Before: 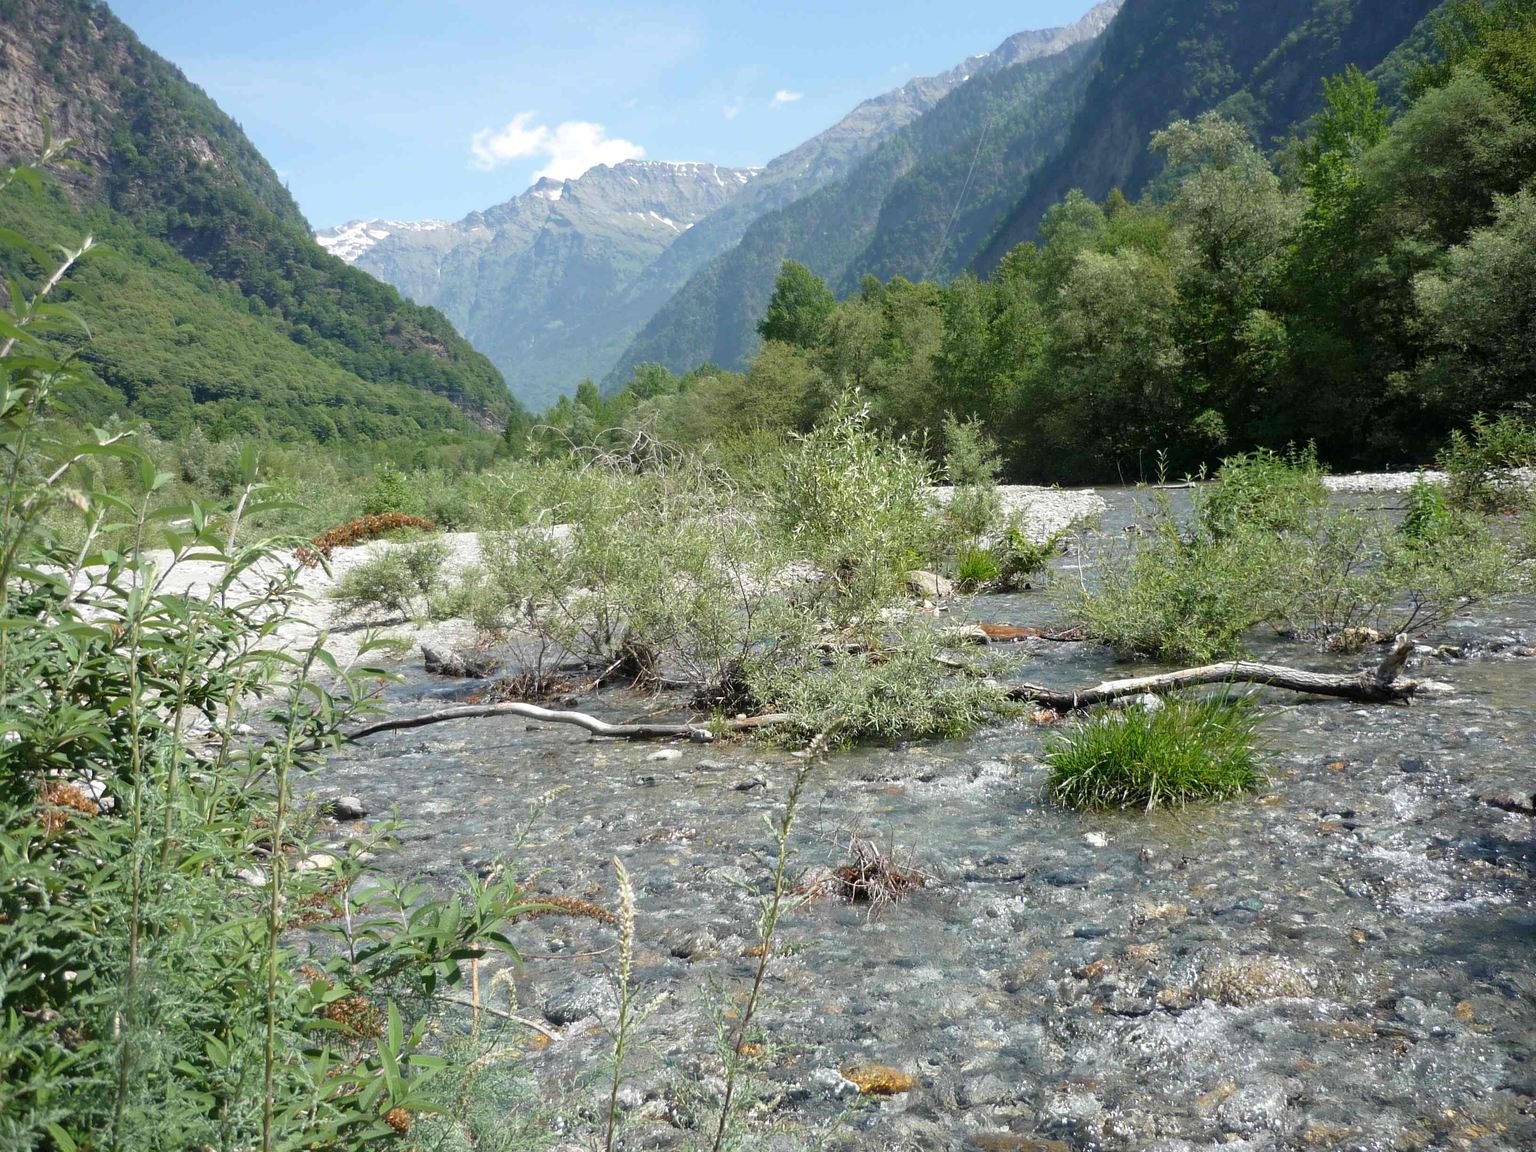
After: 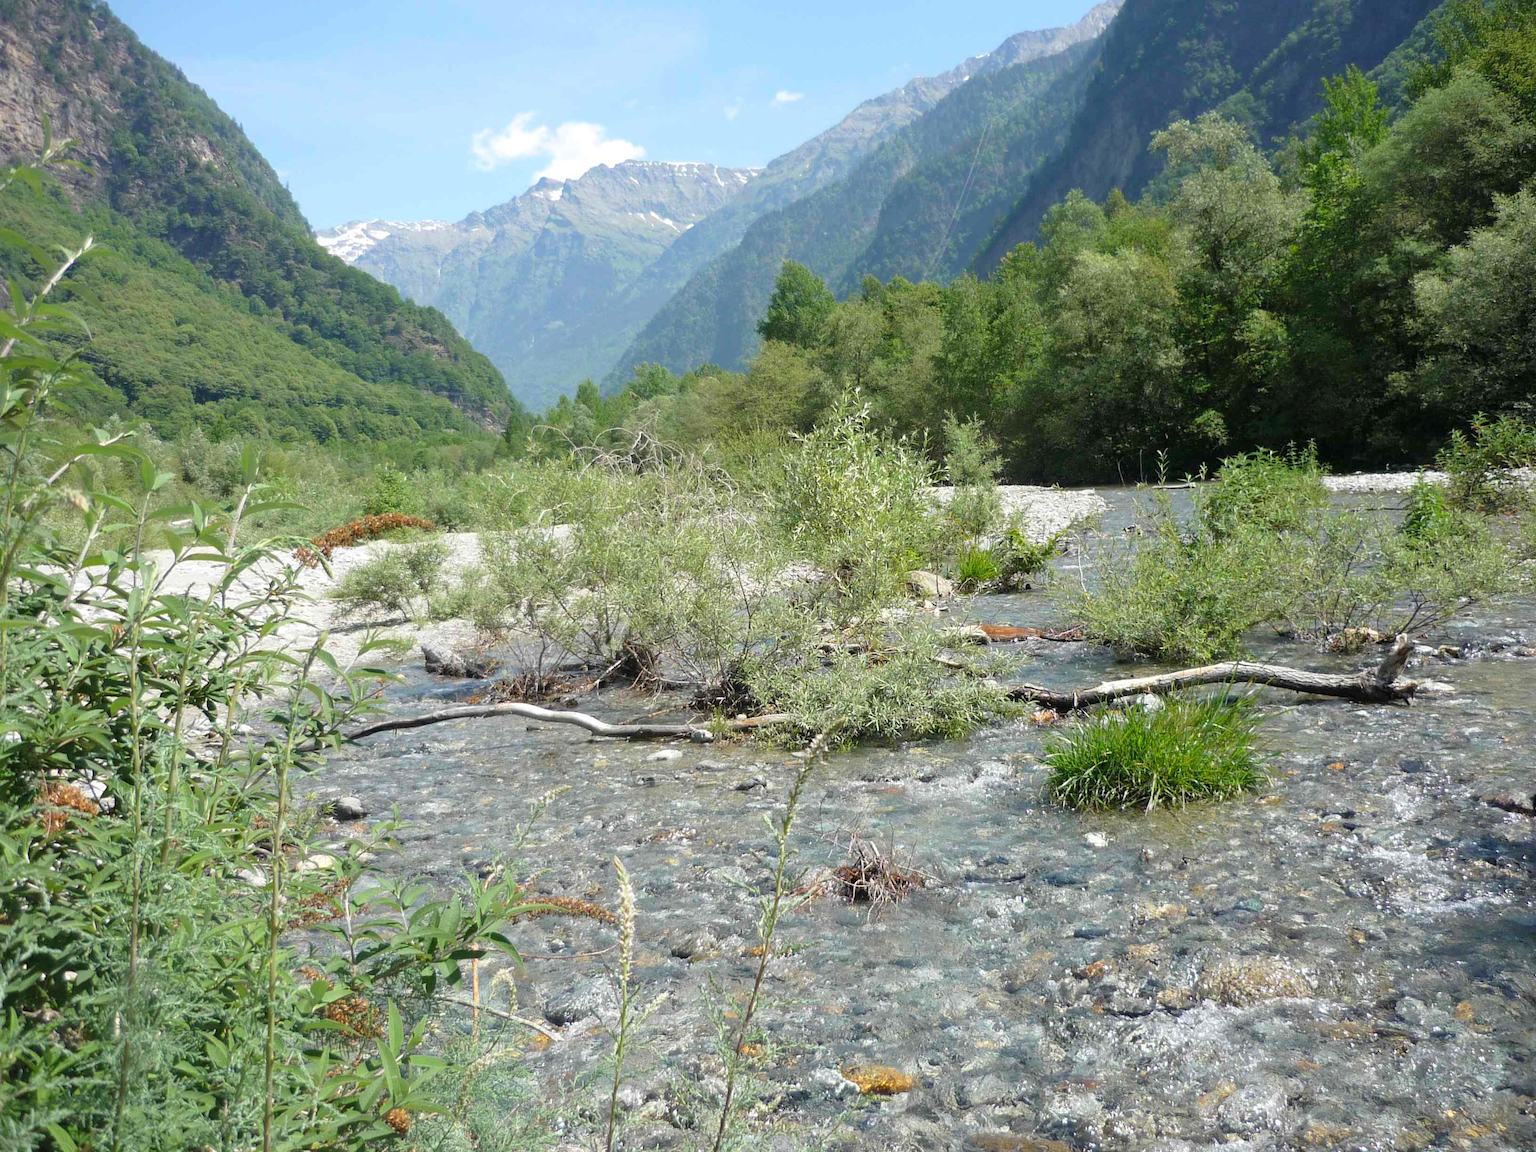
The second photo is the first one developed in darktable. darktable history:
contrast brightness saturation: contrast 0.028, brightness 0.069, saturation 0.13
